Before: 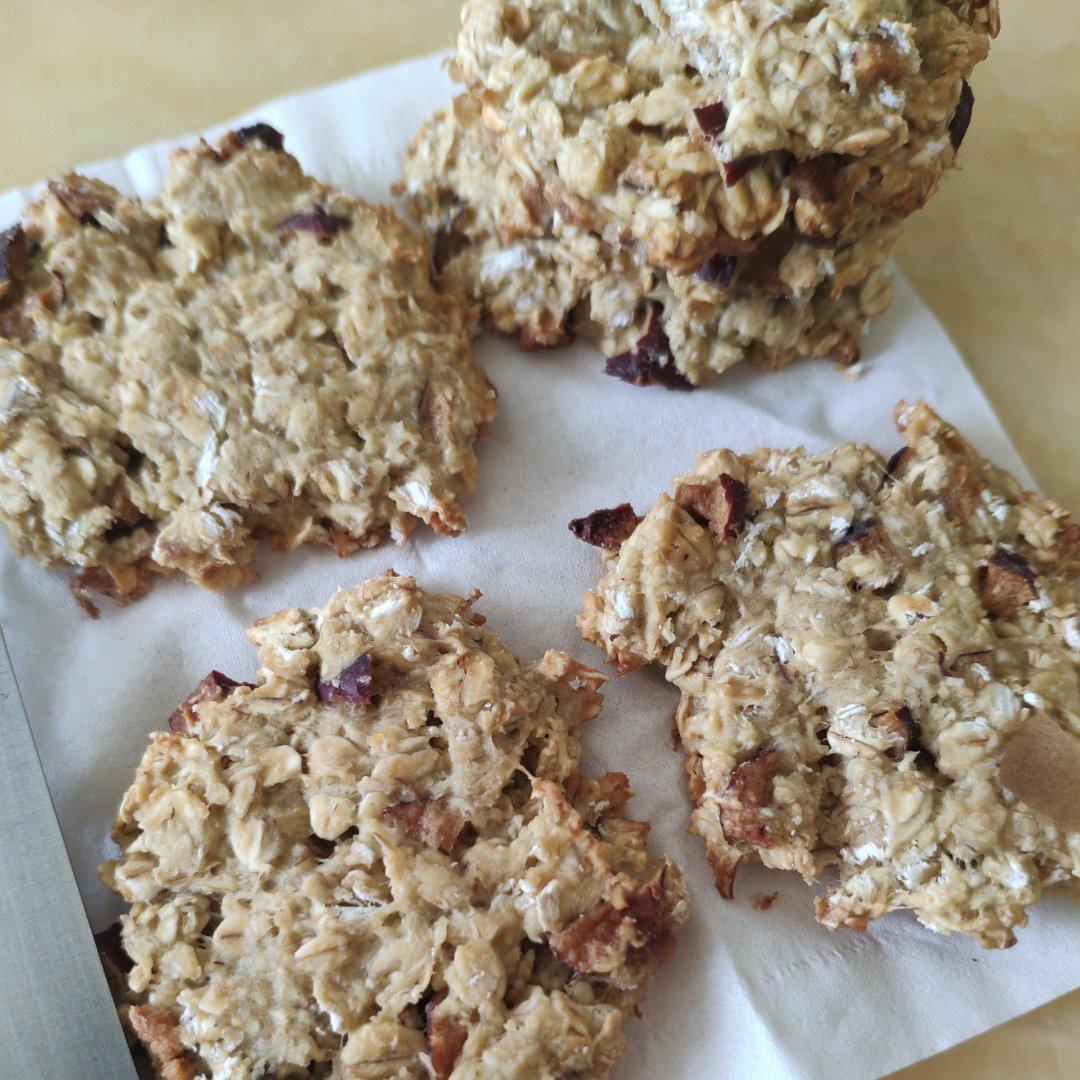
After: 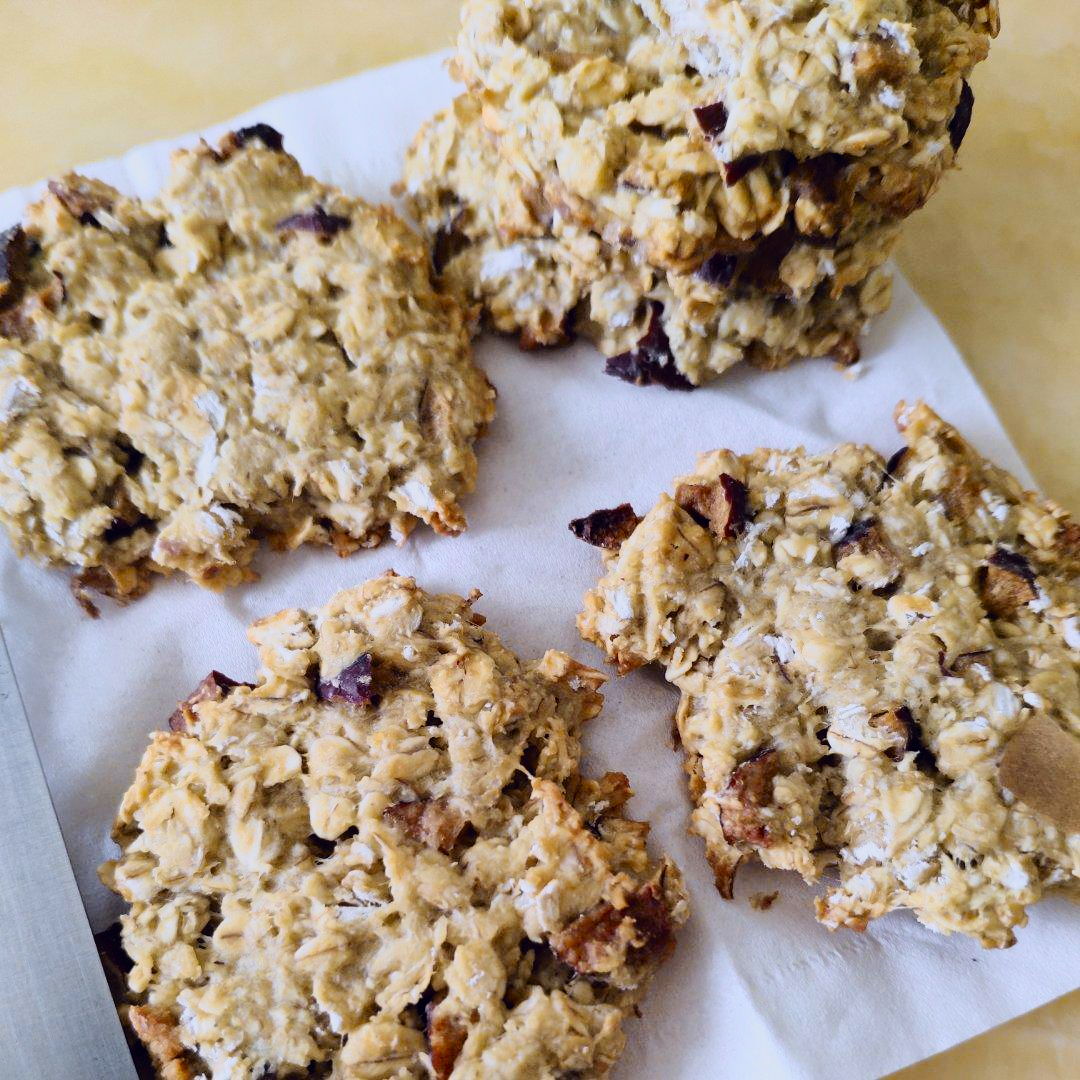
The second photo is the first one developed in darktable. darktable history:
tone curve: curves: ch0 [(0.003, 0.003) (0.104, 0.069) (0.236, 0.218) (0.401, 0.443) (0.495, 0.55) (0.625, 0.67) (0.819, 0.841) (0.96, 0.899)]; ch1 [(0, 0) (0.161, 0.092) (0.37, 0.302) (0.424, 0.402) (0.45, 0.466) (0.495, 0.506) (0.573, 0.571) (0.638, 0.641) (0.751, 0.741) (1, 1)]; ch2 [(0, 0) (0.352, 0.403) (0.466, 0.443) (0.524, 0.501) (0.56, 0.556) (1, 1)], color space Lab, independent channels, preserve colors none
filmic rgb: black relative exposure -12 EV, white relative exposure 2.8 EV, threshold 3 EV, target black luminance 0%, hardness 8.06, latitude 70.41%, contrast 1.14, highlights saturation mix 10%, shadows ↔ highlights balance -0.388%, color science v4 (2020), iterations of high-quality reconstruction 10, contrast in shadows soft, contrast in highlights soft, enable highlight reconstruction true
